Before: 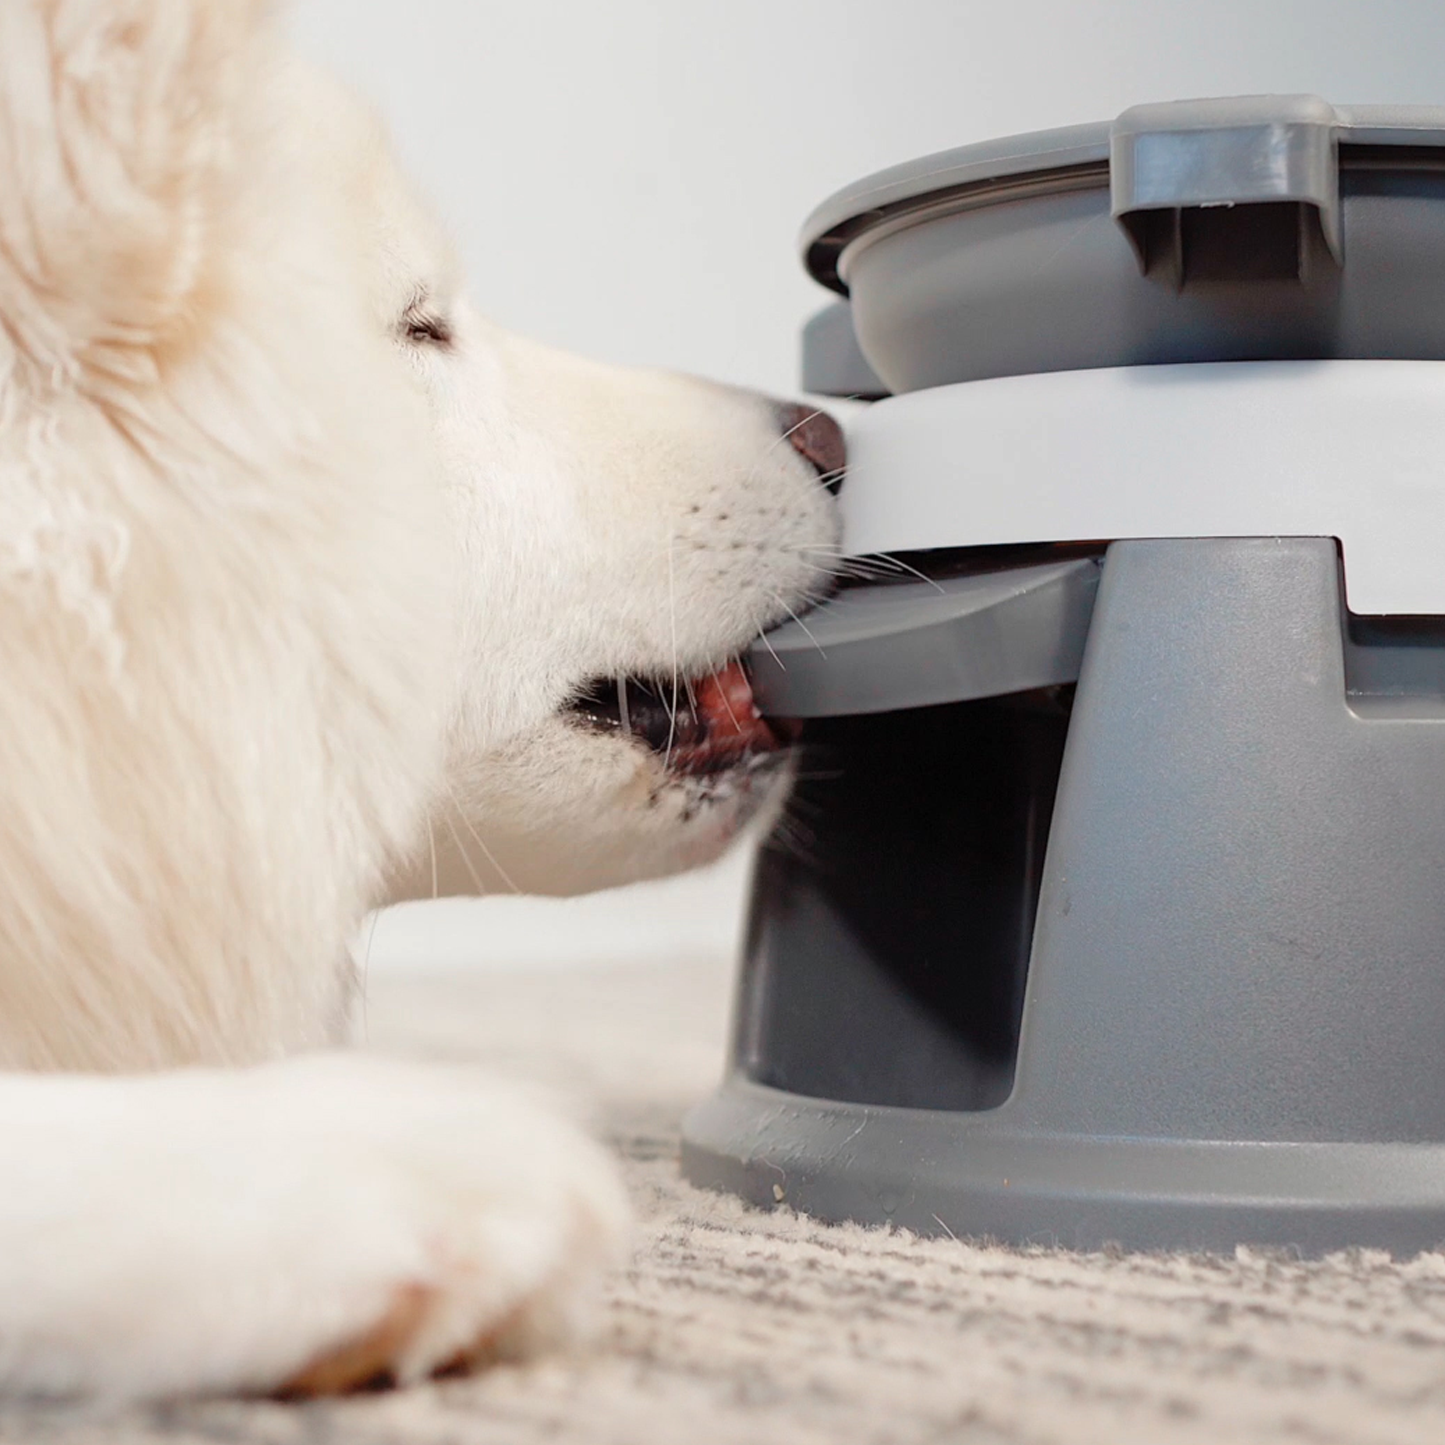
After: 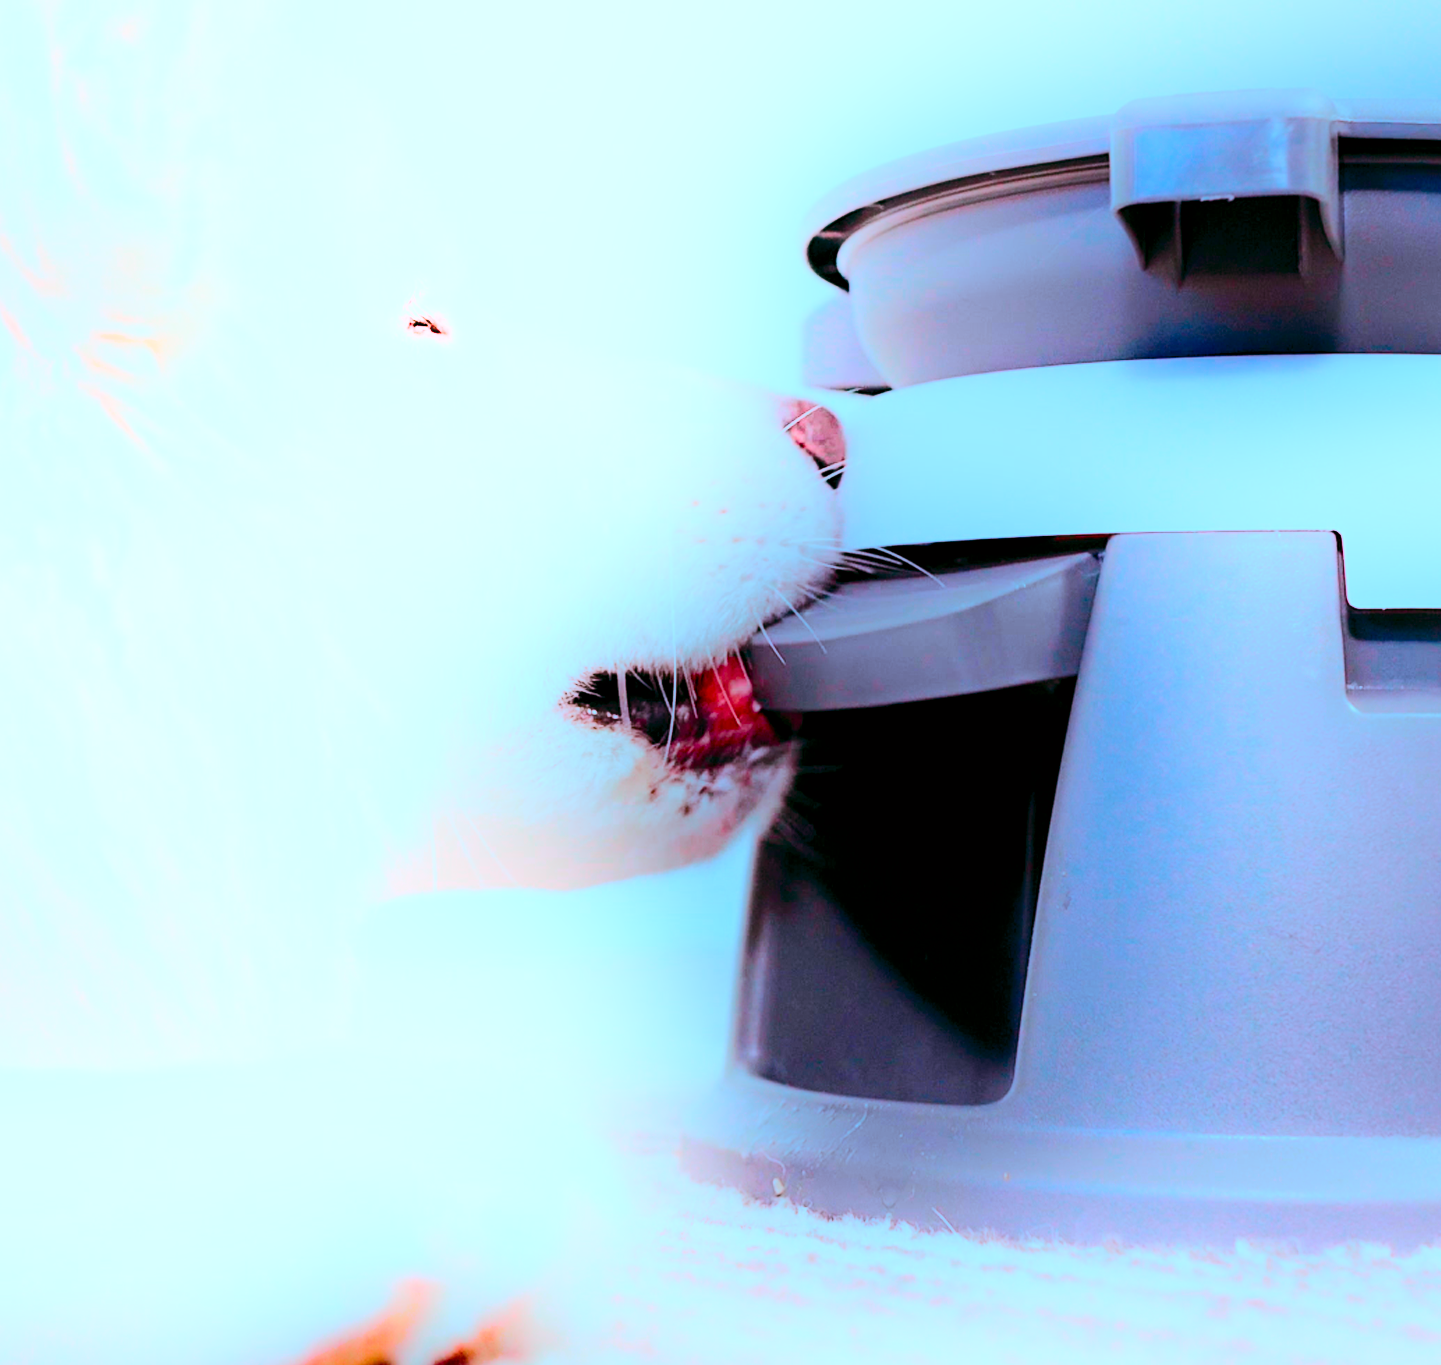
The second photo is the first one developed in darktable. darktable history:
crop: top 0.448%, right 0.264%, bottom 5.045%
shadows and highlights: shadows -21.3, highlights 100, soften with gaussian
color balance rgb: shadows lift › luminance -7.7%, shadows lift › chroma 2.13%, shadows lift › hue 165.27°, power › luminance -7.77%, power › chroma 1.34%, power › hue 330.55°, highlights gain › luminance -33.33%, highlights gain › chroma 5.68%, highlights gain › hue 217.2°, global offset › luminance -0.33%, global offset › chroma 0.11%, global offset › hue 165.27°, perceptual saturation grading › global saturation 27.72%, perceptual saturation grading › highlights -25%, perceptual saturation grading › mid-tones 25%, perceptual saturation grading › shadows 50%
white balance: red 1.042, blue 1.17
tone curve: curves: ch0 [(0, 0) (0.131, 0.135) (0.288, 0.372) (0.451, 0.608) (0.612, 0.739) (0.736, 0.832) (1, 1)]; ch1 [(0, 0) (0.392, 0.398) (0.487, 0.471) (0.496, 0.493) (0.519, 0.531) (0.557, 0.591) (0.581, 0.639) (0.622, 0.711) (1, 1)]; ch2 [(0, 0) (0.388, 0.344) (0.438, 0.425) (0.476, 0.482) (0.502, 0.508) (0.524, 0.531) (0.538, 0.58) (0.58, 0.621) (0.613, 0.679) (0.655, 0.738) (1, 1)], color space Lab, independent channels, preserve colors none
